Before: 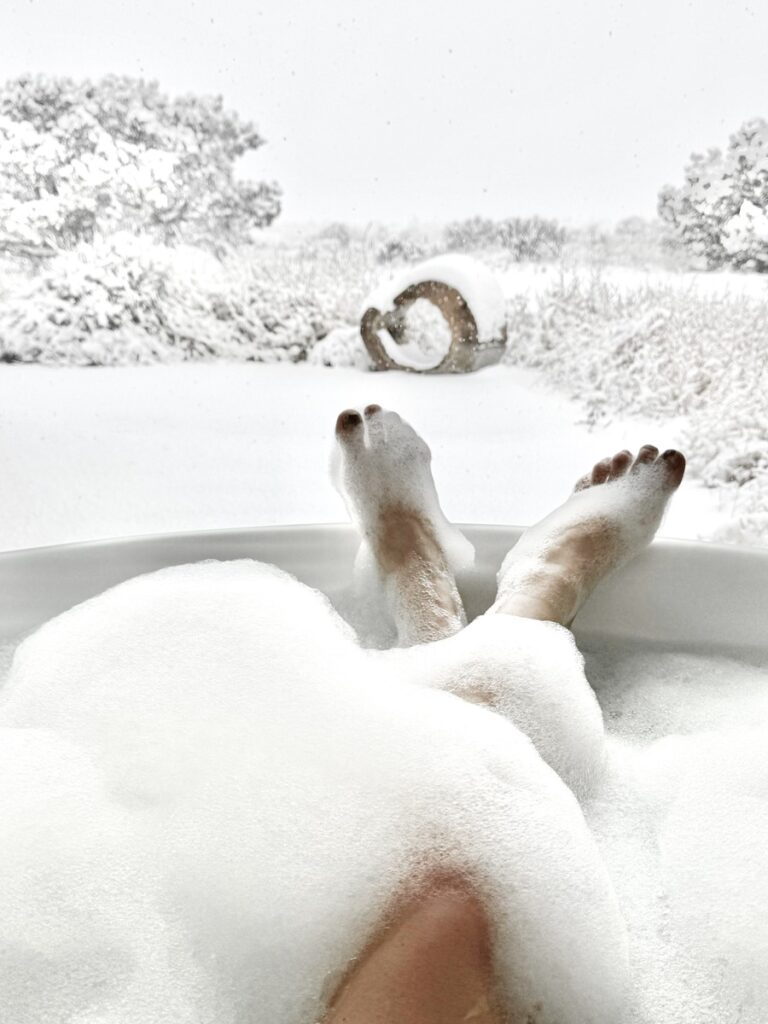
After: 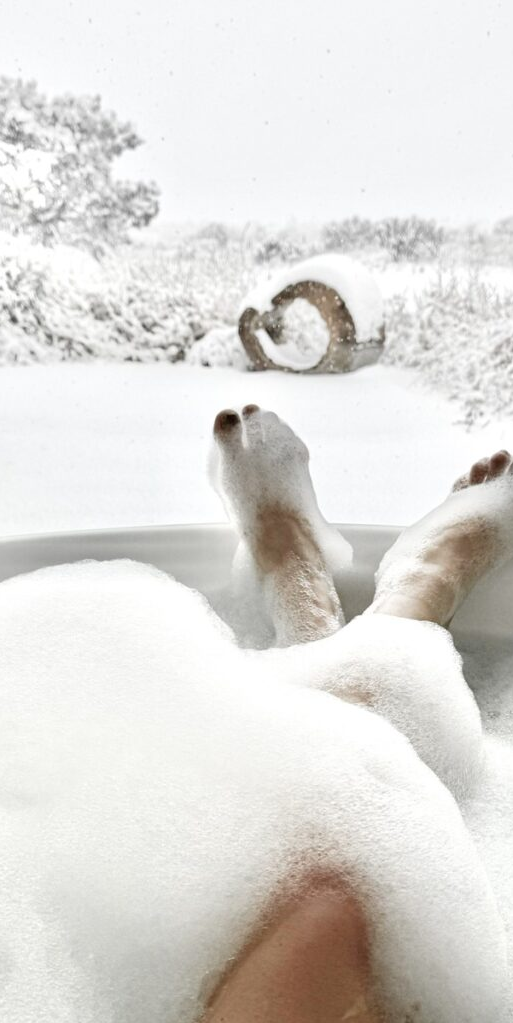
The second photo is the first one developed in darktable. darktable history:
crop and rotate: left 15.992%, right 17.119%
